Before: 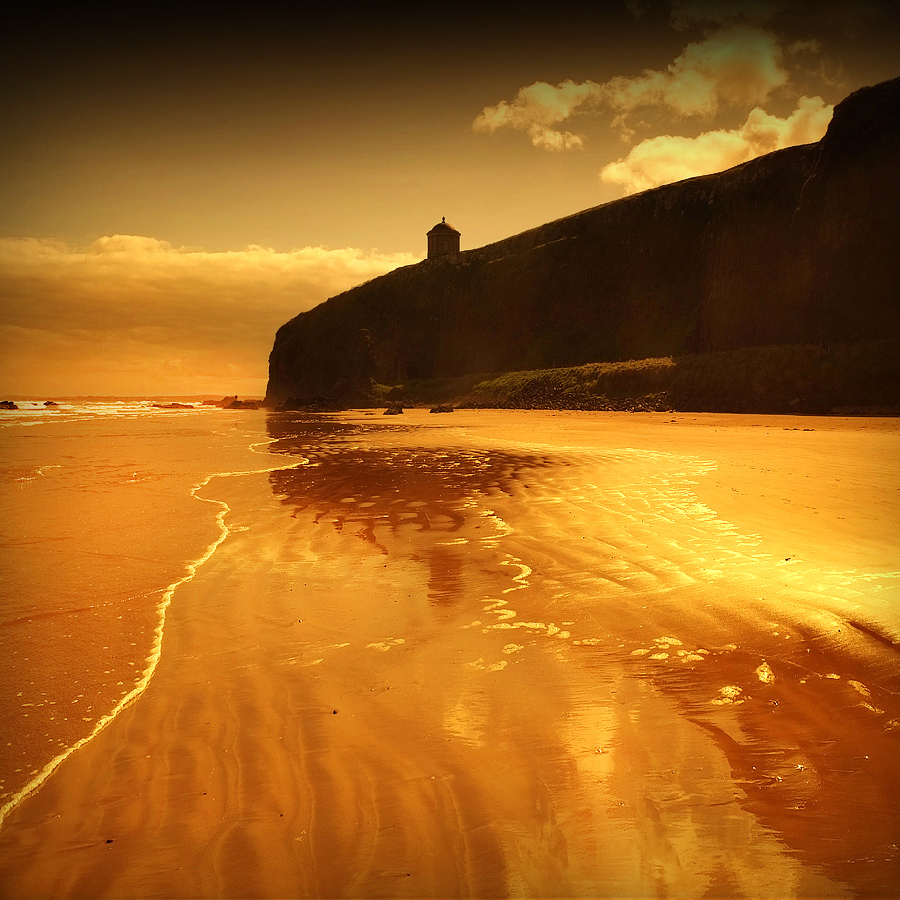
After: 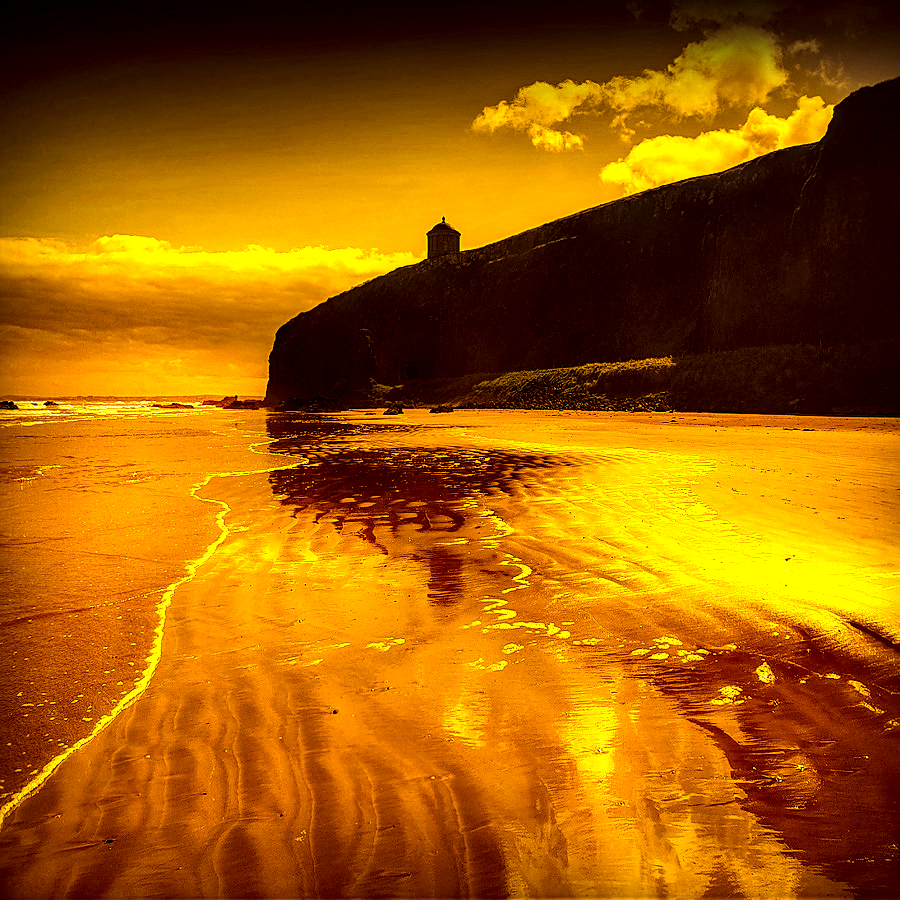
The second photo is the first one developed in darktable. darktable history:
exposure: exposure -0.292 EV, compensate exposure bias true, compensate highlight preservation false
color balance rgb: shadows lift › chroma 1.819%, shadows lift › hue 262.12°, white fulcrum 0.987 EV, linear chroma grading › shadows 10.02%, linear chroma grading › highlights 9.782%, linear chroma grading › global chroma 14.793%, linear chroma grading › mid-tones 14.615%, perceptual saturation grading › global saturation 55.277%, perceptual saturation grading › highlights -50.182%, perceptual saturation grading › mid-tones 40.723%, perceptual saturation grading › shadows 30.187%, perceptual brilliance grading › highlights 19.579%, perceptual brilliance grading › mid-tones 19.538%, perceptual brilliance grading › shadows -20.472%, global vibrance 50.171%
shadows and highlights: radius 170.92, shadows 27.92, white point adjustment 2.95, highlights -68.94, soften with gaussian
sharpen: on, module defaults
local contrast: highlights 19%, detail 187%
color correction: highlights a* 6.73, highlights b* 8.12, shadows a* 6.54, shadows b* 6.98, saturation 0.902
